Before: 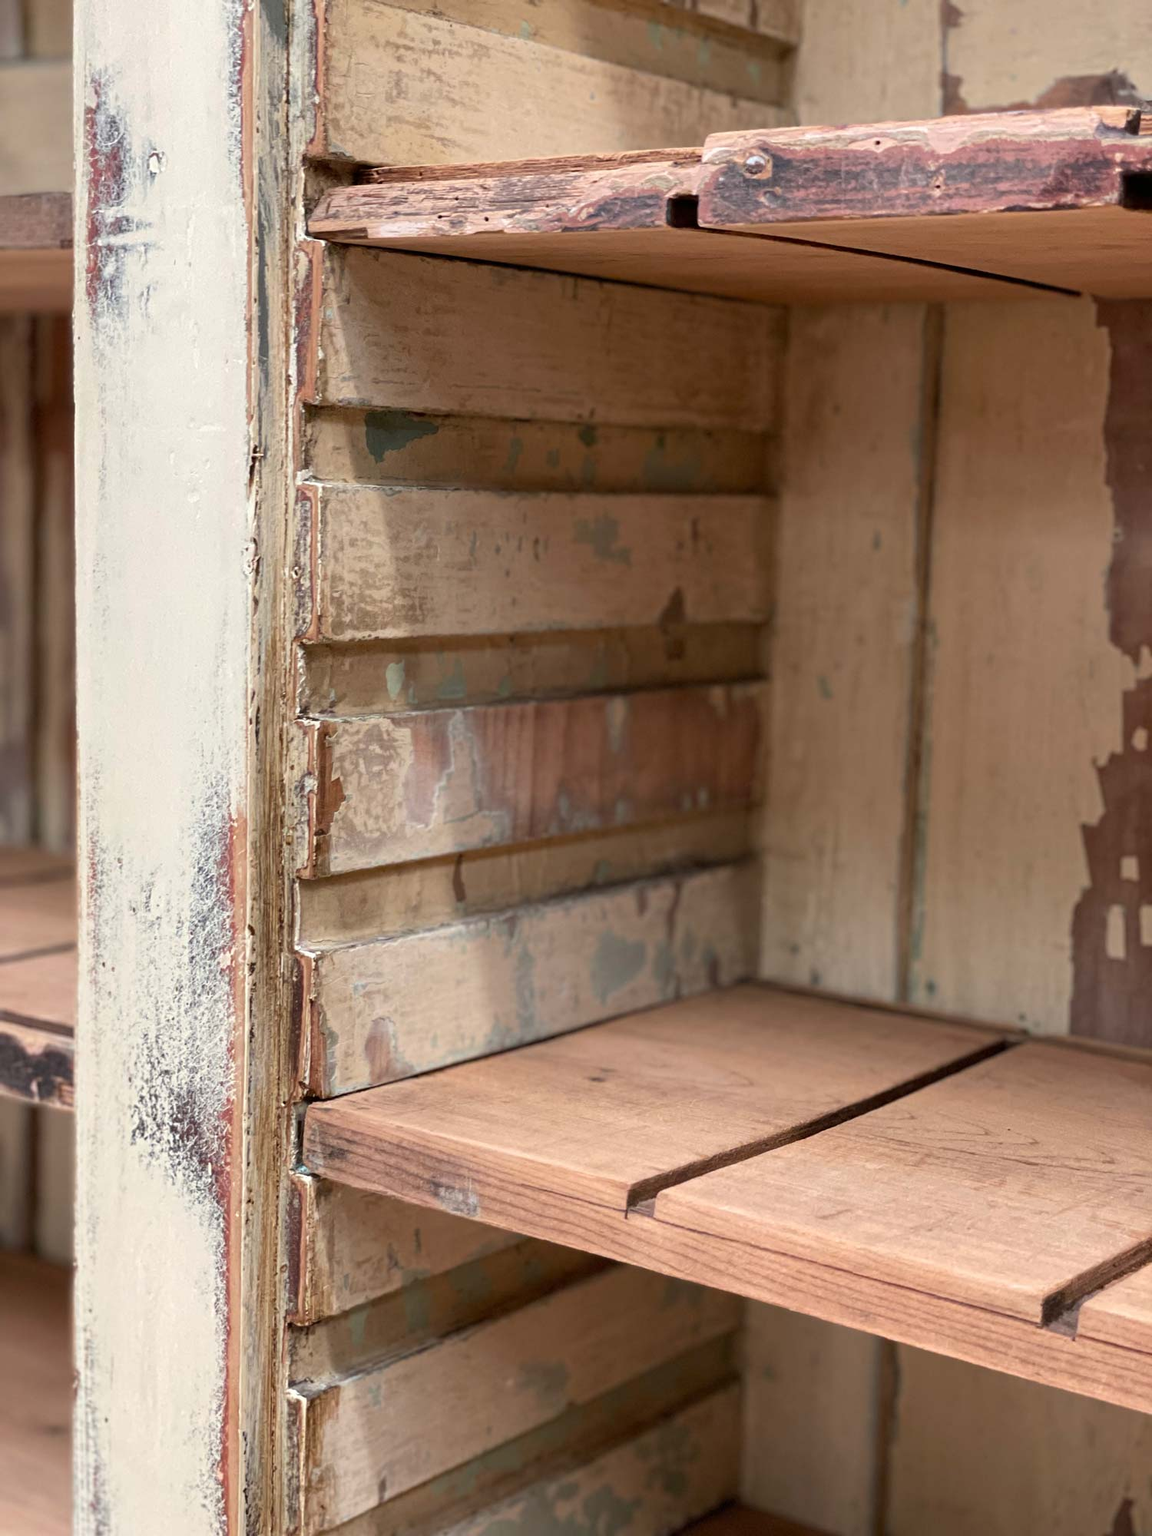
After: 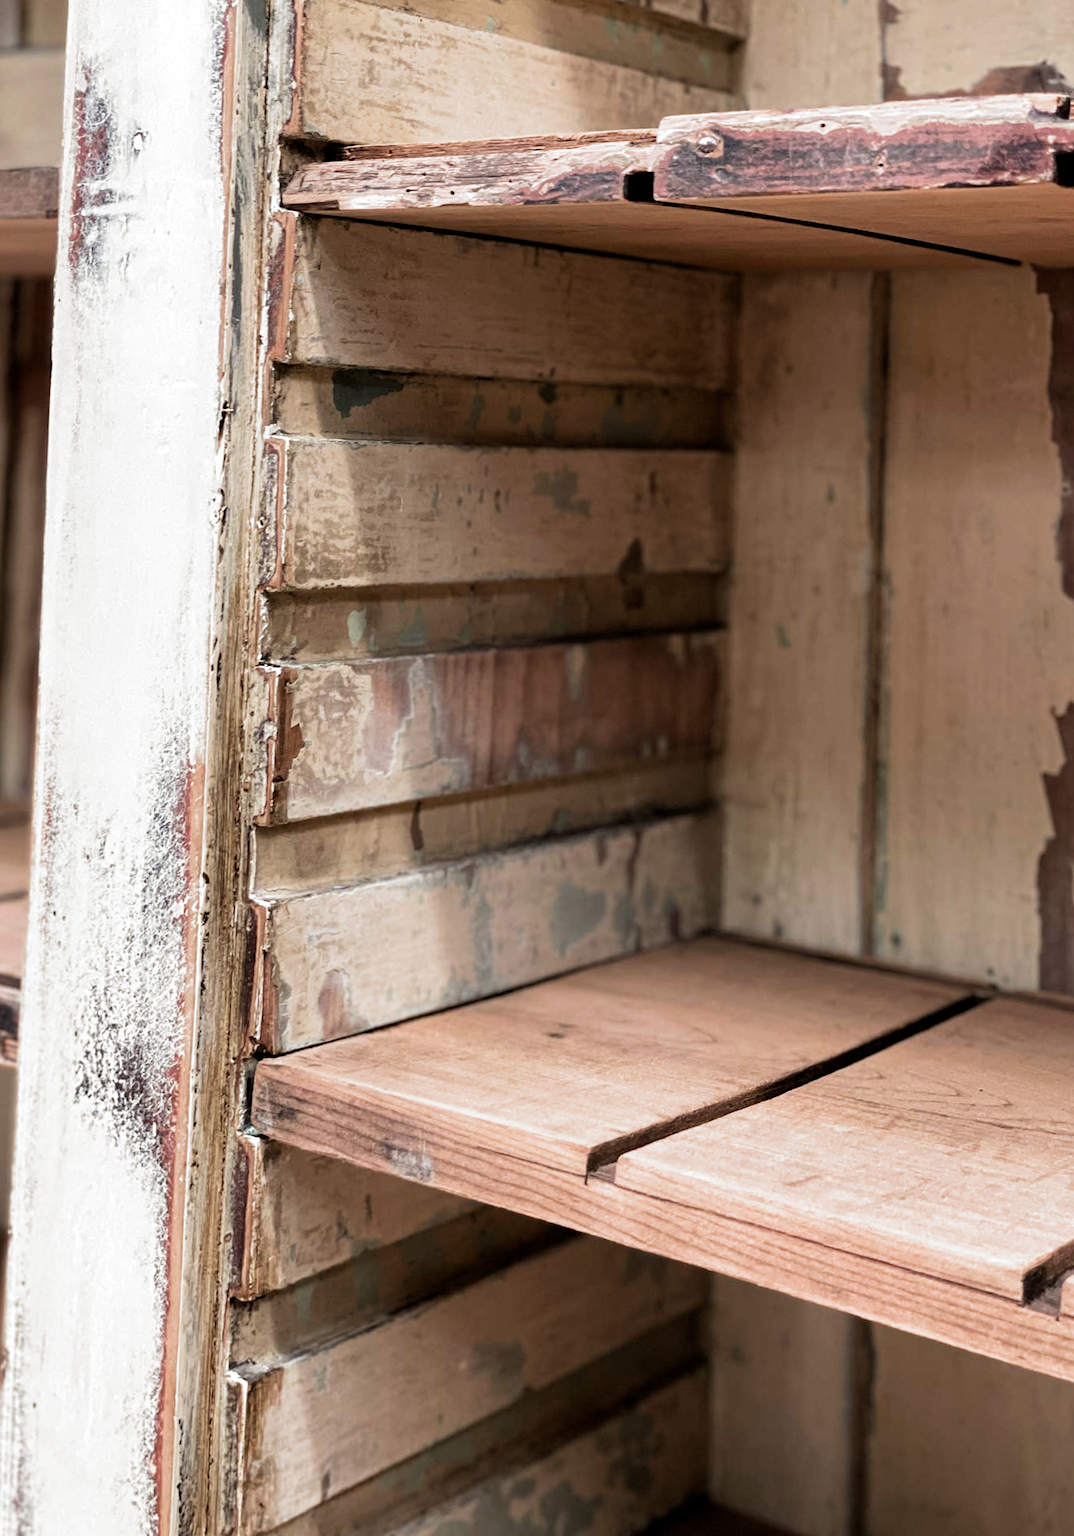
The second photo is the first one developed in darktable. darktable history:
rotate and perspective: rotation 0.215°, lens shift (vertical) -0.139, crop left 0.069, crop right 0.939, crop top 0.002, crop bottom 0.996
filmic rgb: black relative exposure -8.2 EV, white relative exposure 2.2 EV, threshold 3 EV, hardness 7.11, latitude 75%, contrast 1.325, highlights saturation mix -2%, shadows ↔ highlights balance 30%, preserve chrominance RGB euclidean norm, color science v5 (2021), contrast in shadows safe, contrast in highlights safe, enable highlight reconstruction true
